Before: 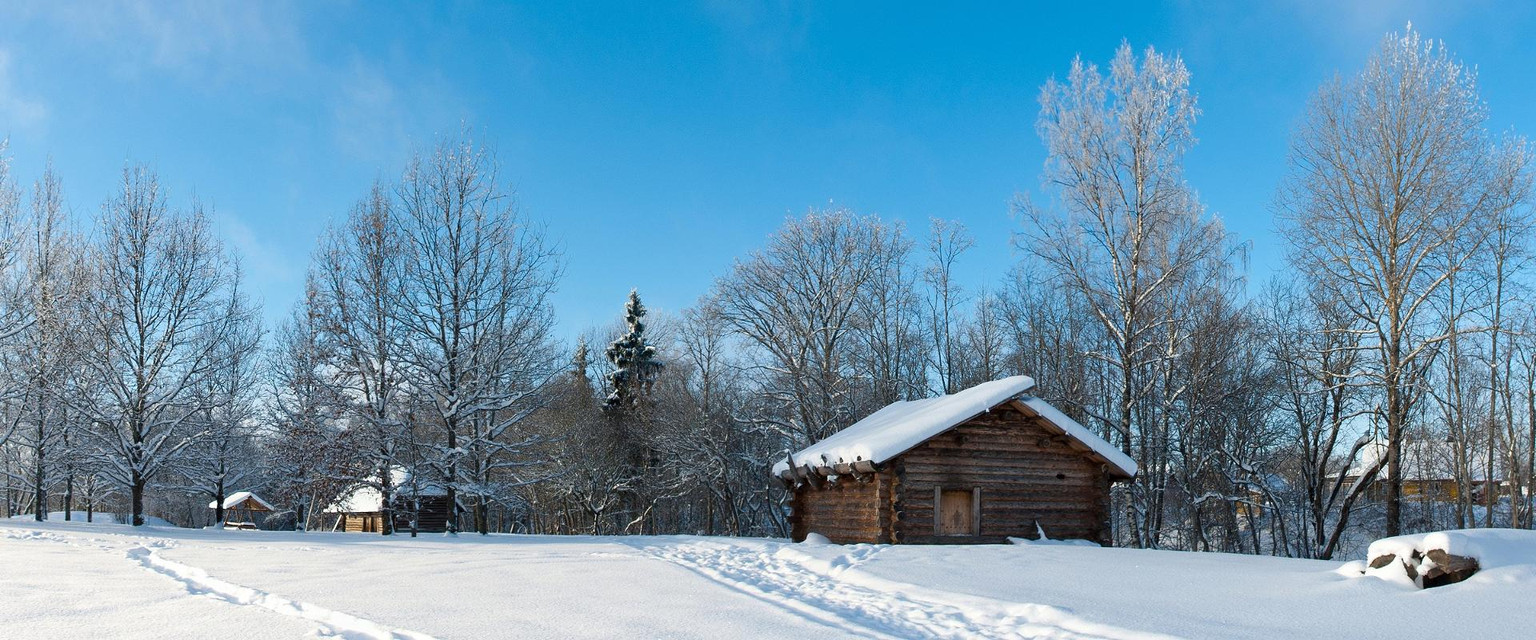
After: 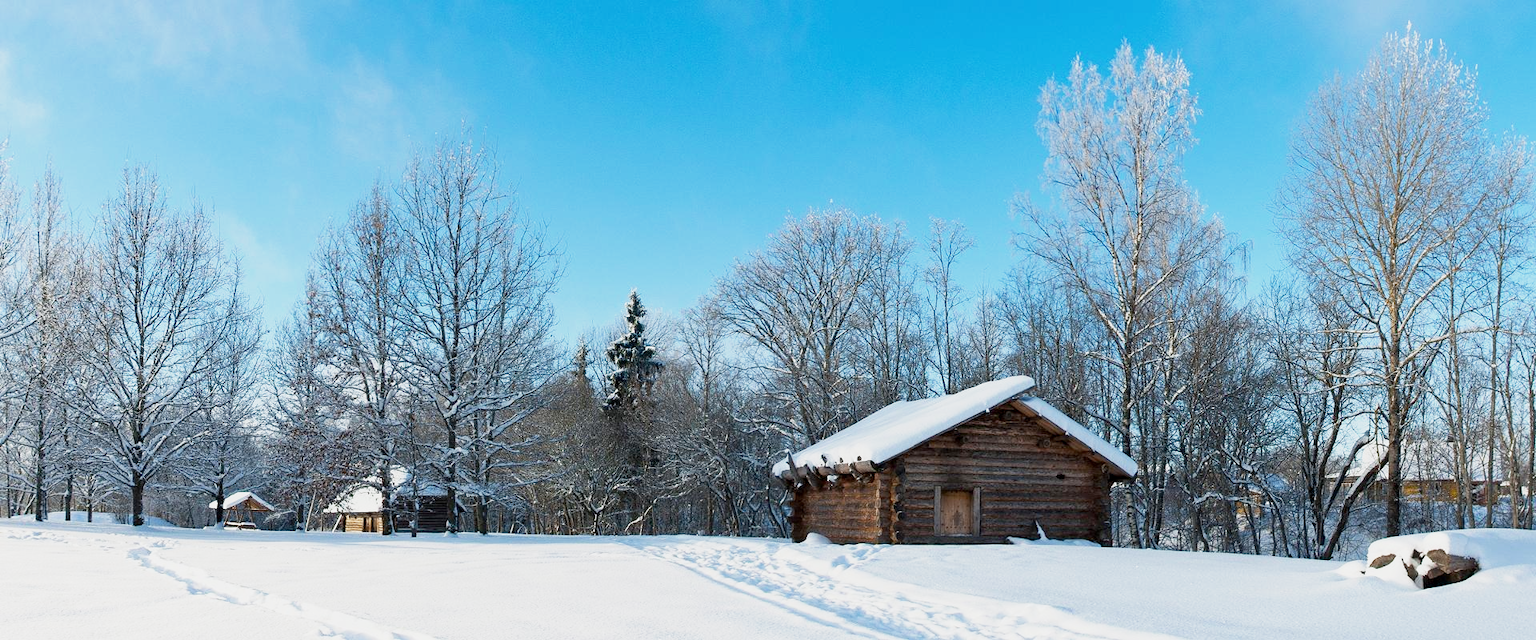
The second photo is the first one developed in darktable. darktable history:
base curve: curves: ch0 [(0, 0) (0.088, 0.125) (0.176, 0.251) (0.354, 0.501) (0.613, 0.749) (1, 0.877)], preserve colors none
exposure: black level correction 0.002, compensate exposure bias true, compensate highlight preservation false
